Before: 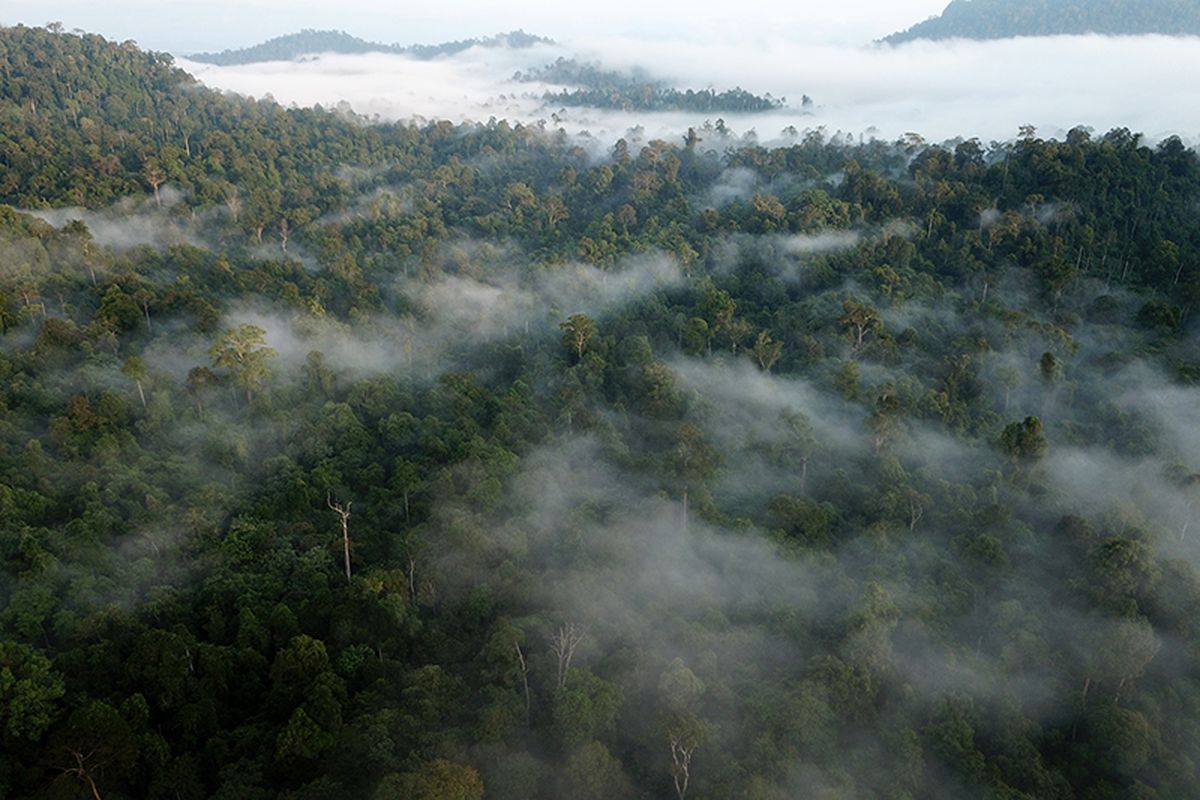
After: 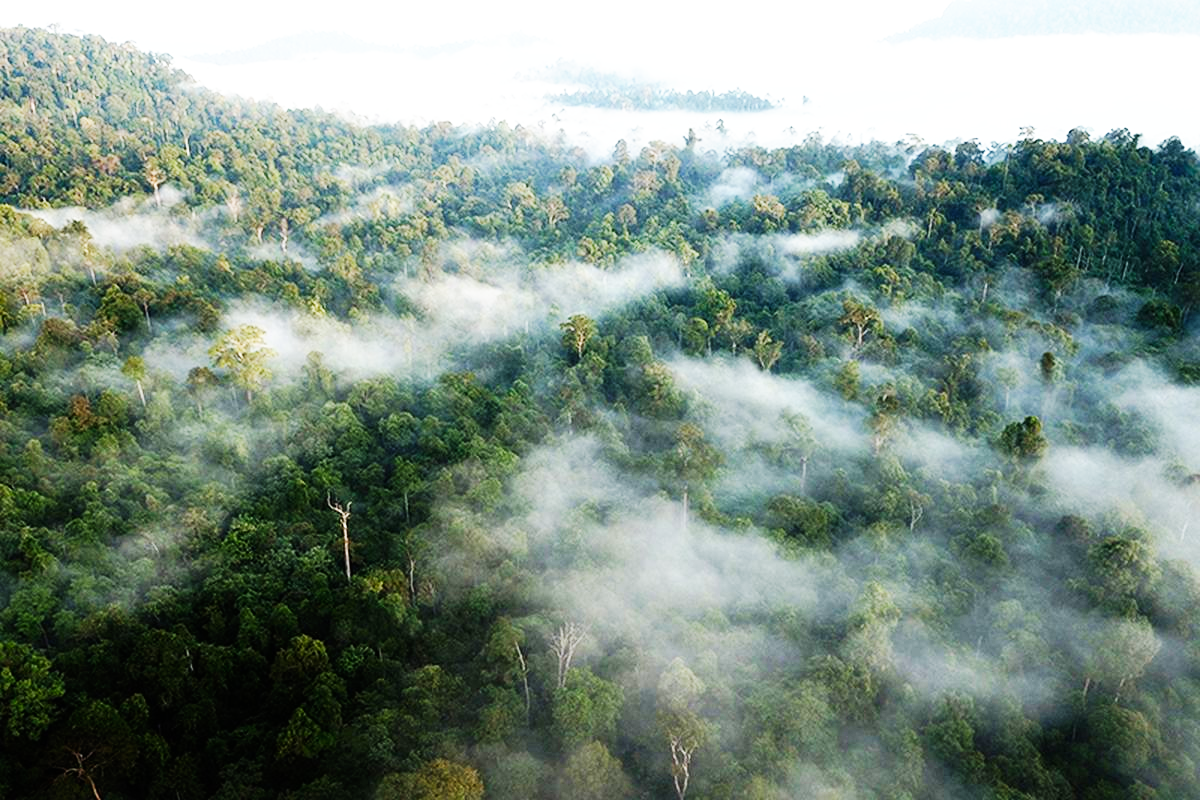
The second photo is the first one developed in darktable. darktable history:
base curve: curves: ch0 [(0, 0) (0.007, 0.004) (0.027, 0.03) (0.046, 0.07) (0.207, 0.54) (0.442, 0.872) (0.673, 0.972) (1, 1)], preserve colors none
color correction: highlights a* -0.102, highlights b* 0.094
exposure: exposure 0.471 EV, compensate highlight preservation false
